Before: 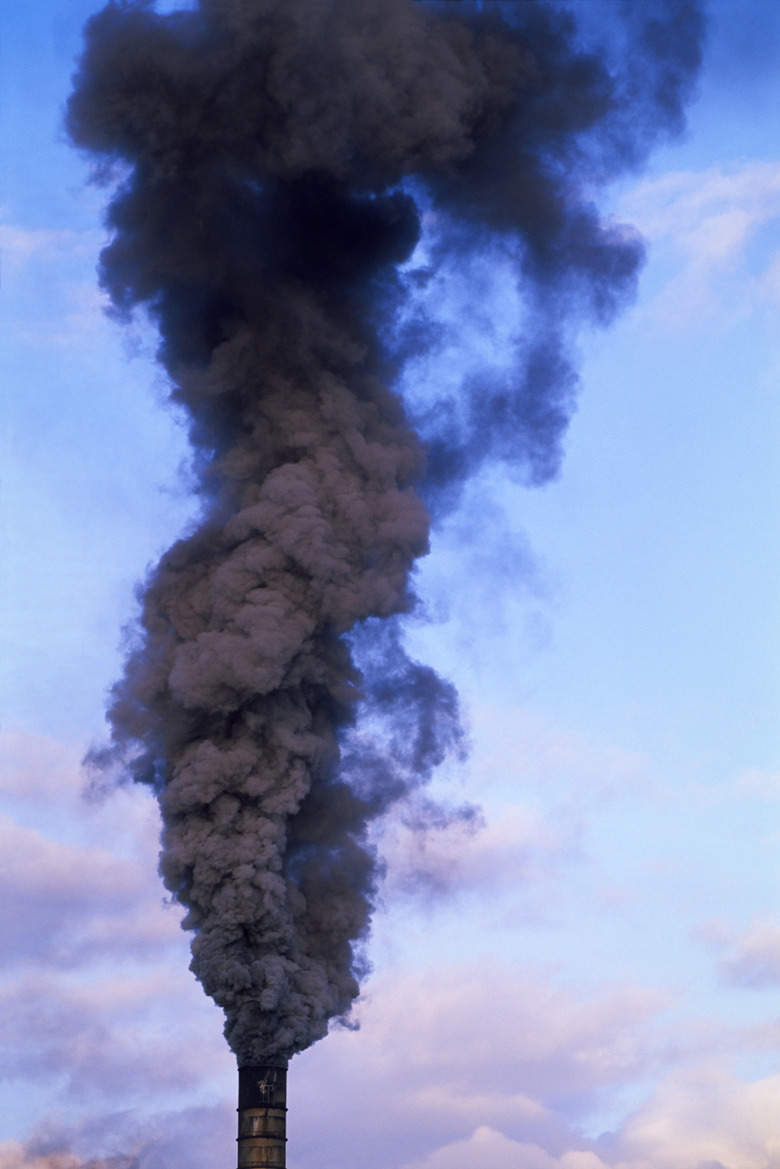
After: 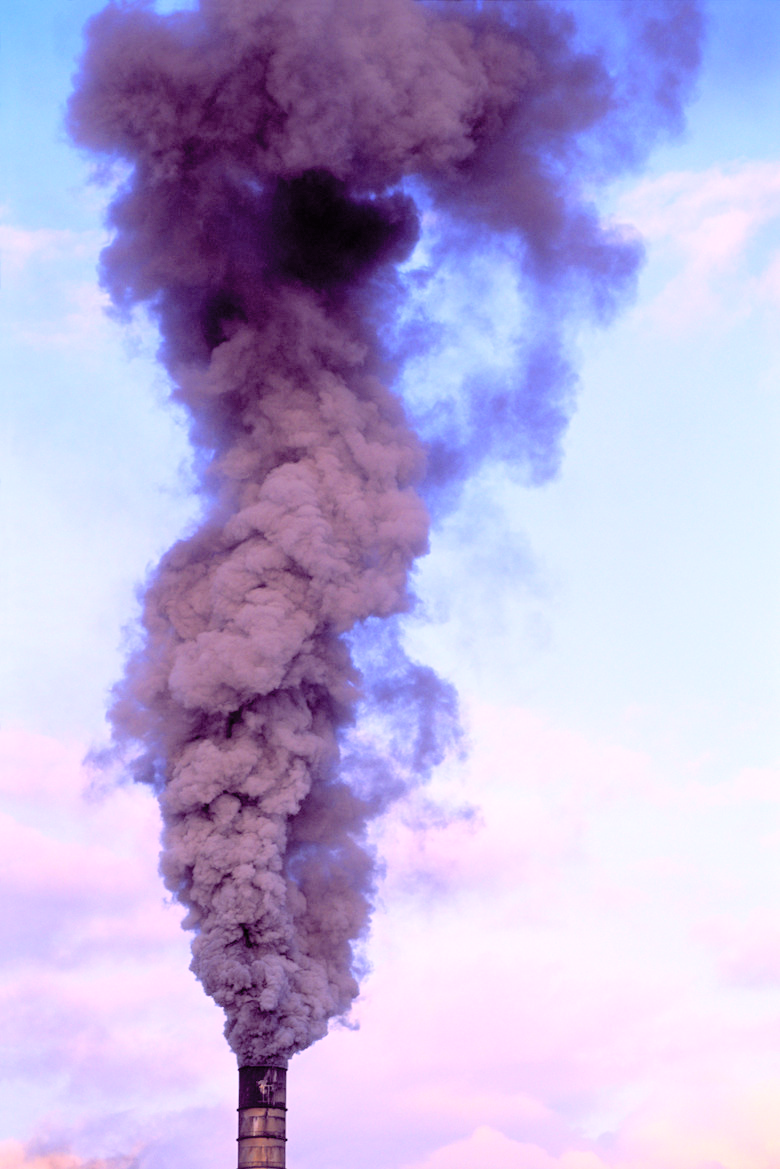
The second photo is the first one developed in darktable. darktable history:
color balance rgb: shadows lift › chroma 6.43%, shadows lift › hue 305.74°, highlights gain › chroma 2.43%, highlights gain › hue 35.74°, global offset › chroma 0.28%, global offset › hue 320.29°, linear chroma grading › global chroma 5.5%, perceptual saturation grading › global saturation 30%, contrast 5.15%
global tonemap: drago (0.7, 100)
